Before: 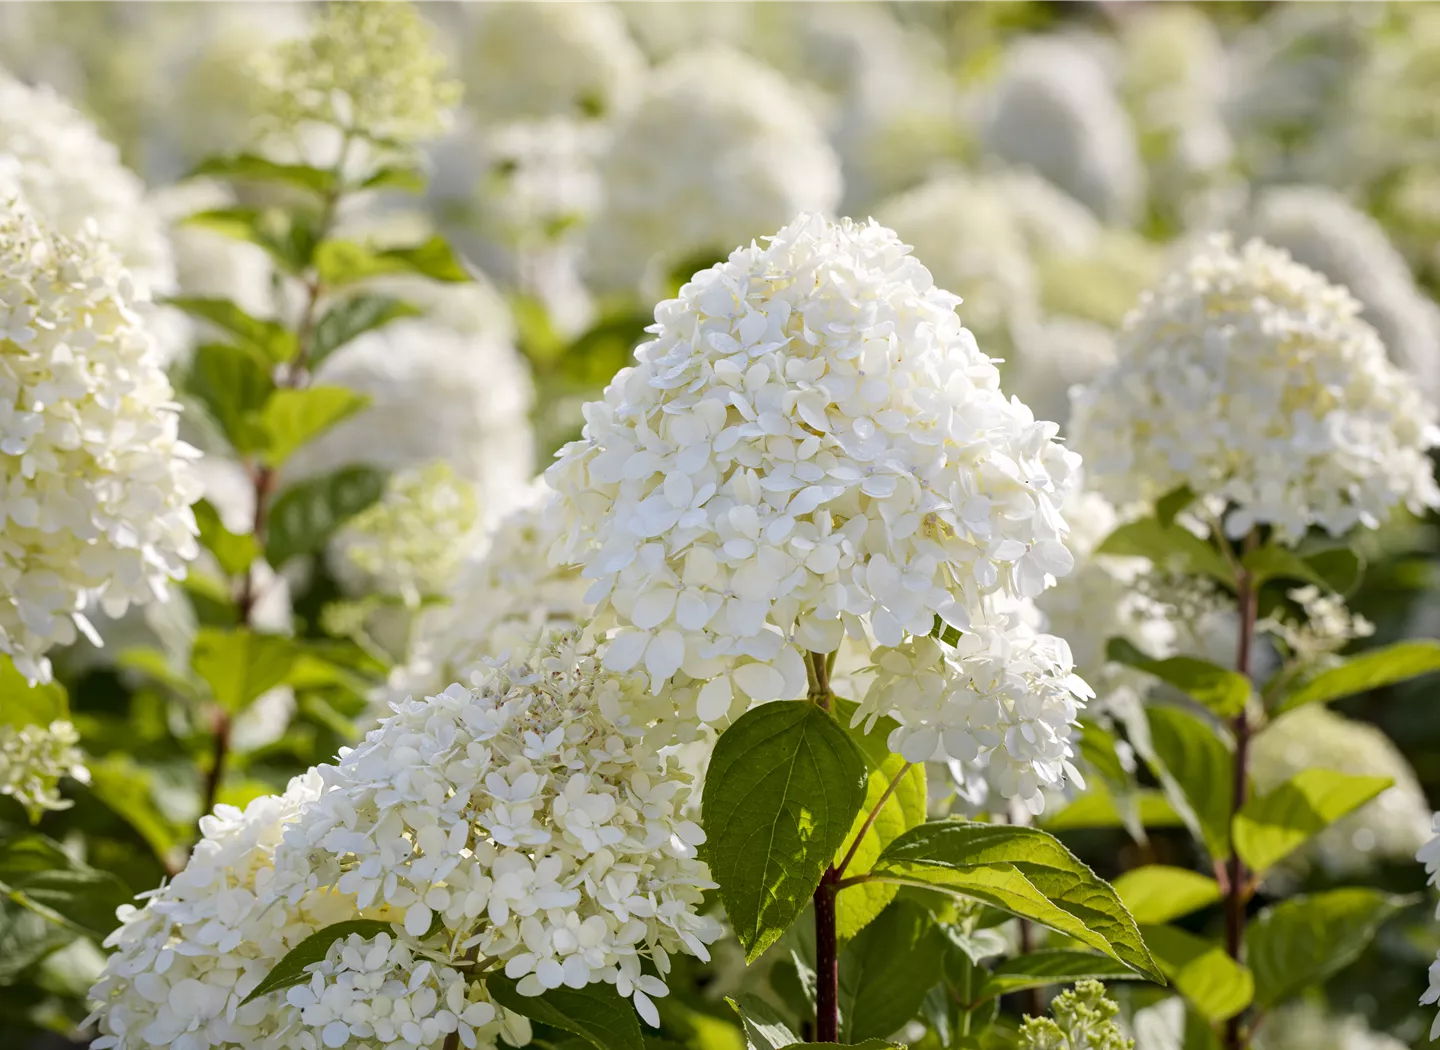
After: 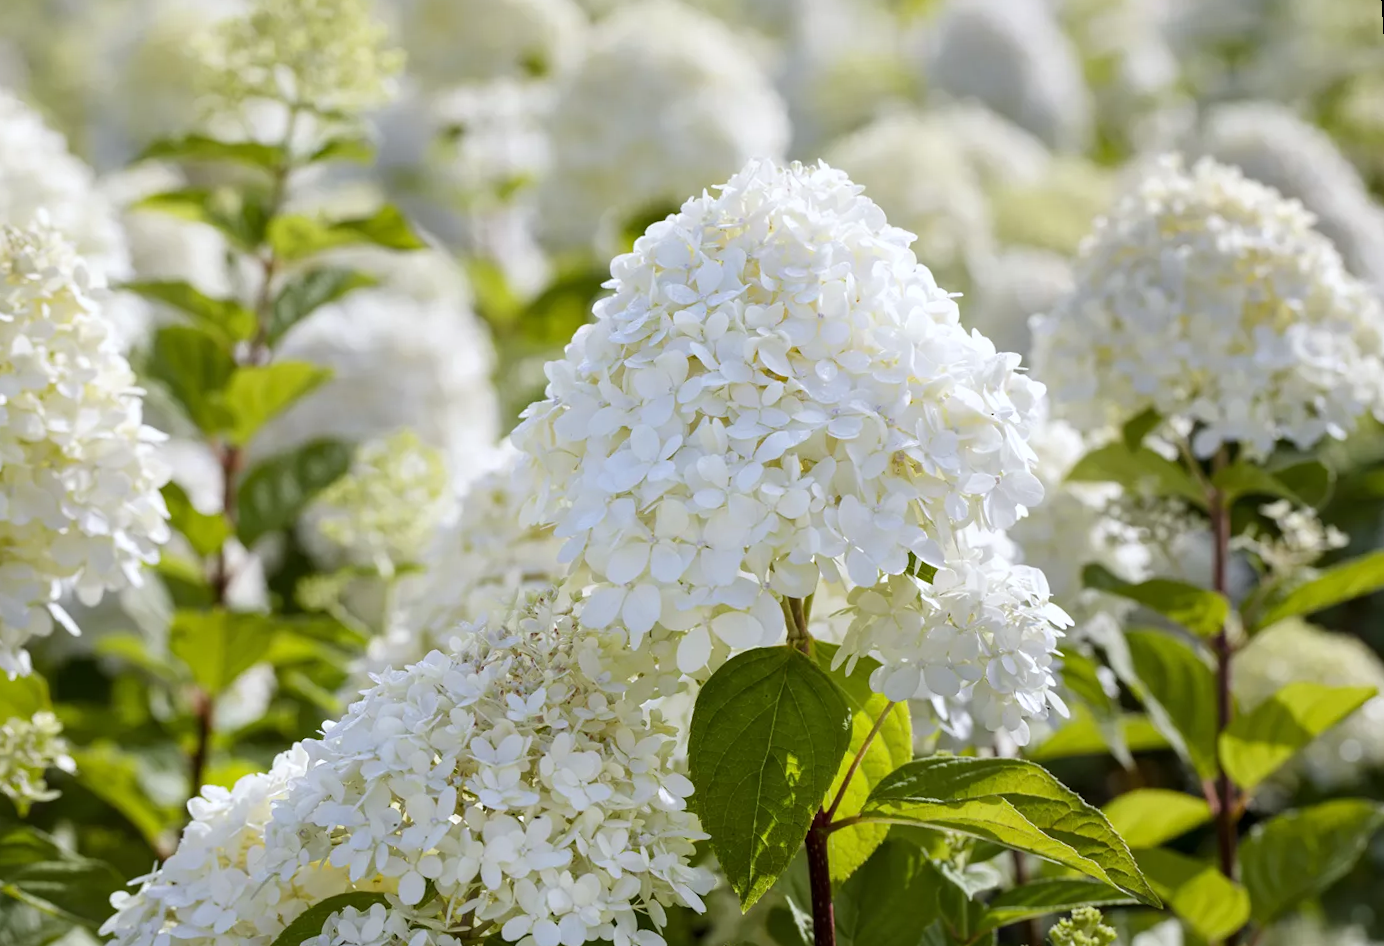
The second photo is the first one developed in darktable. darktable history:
crop and rotate: left 0.614%, top 0.179%, bottom 0.309%
tone equalizer: on, module defaults
rotate and perspective: rotation -3.52°, crop left 0.036, crop right 0.964, crop top 0.081, crop bottom 0.919
white balance: red 0.974, blue 1.044
